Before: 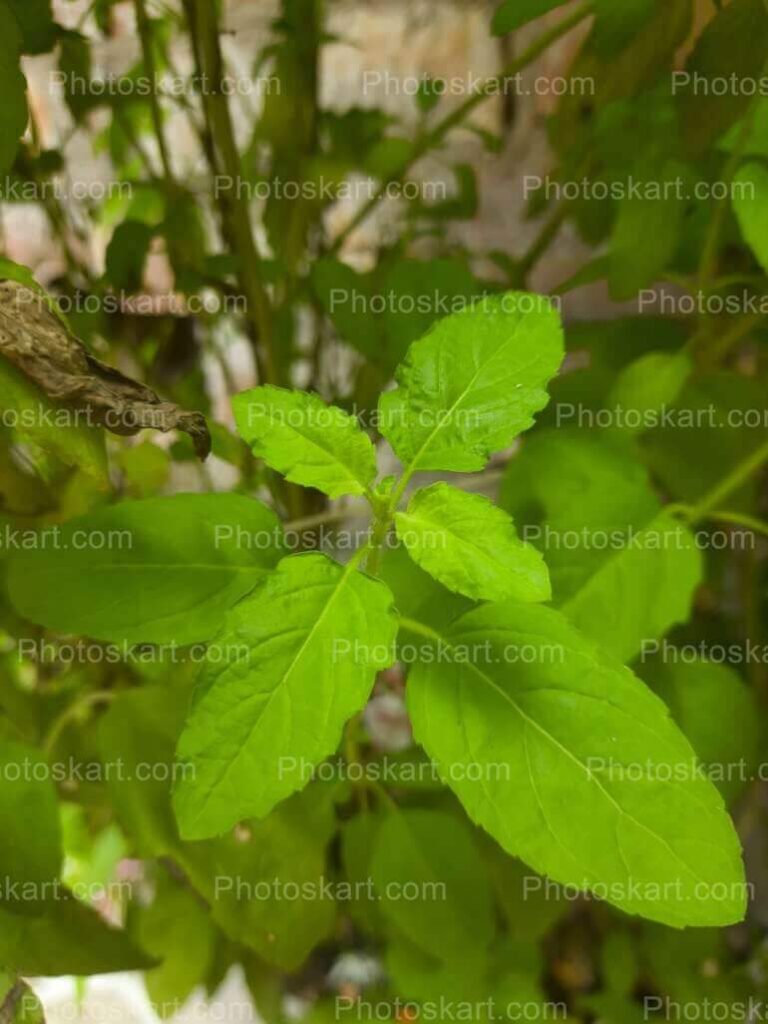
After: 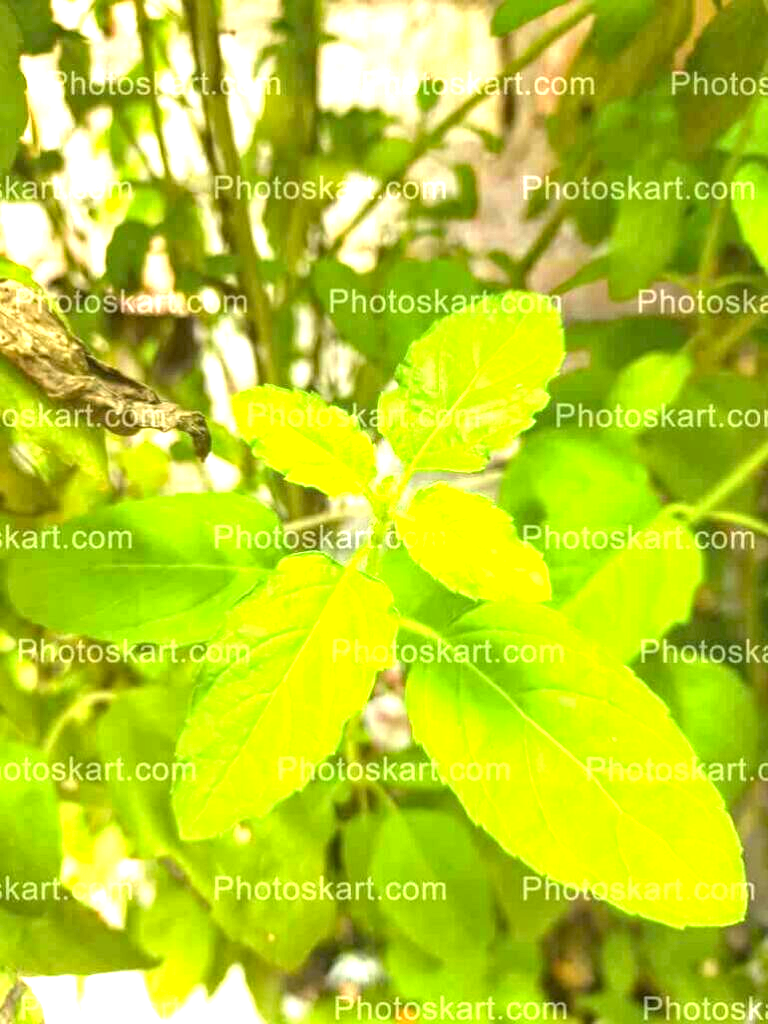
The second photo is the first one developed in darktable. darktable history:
local contrast: on, module defaults
haze removal: compatibility mode true, adaptive false
exposure: black level correction 0, exposure 2.169 EV, compensate highlight preservation false
